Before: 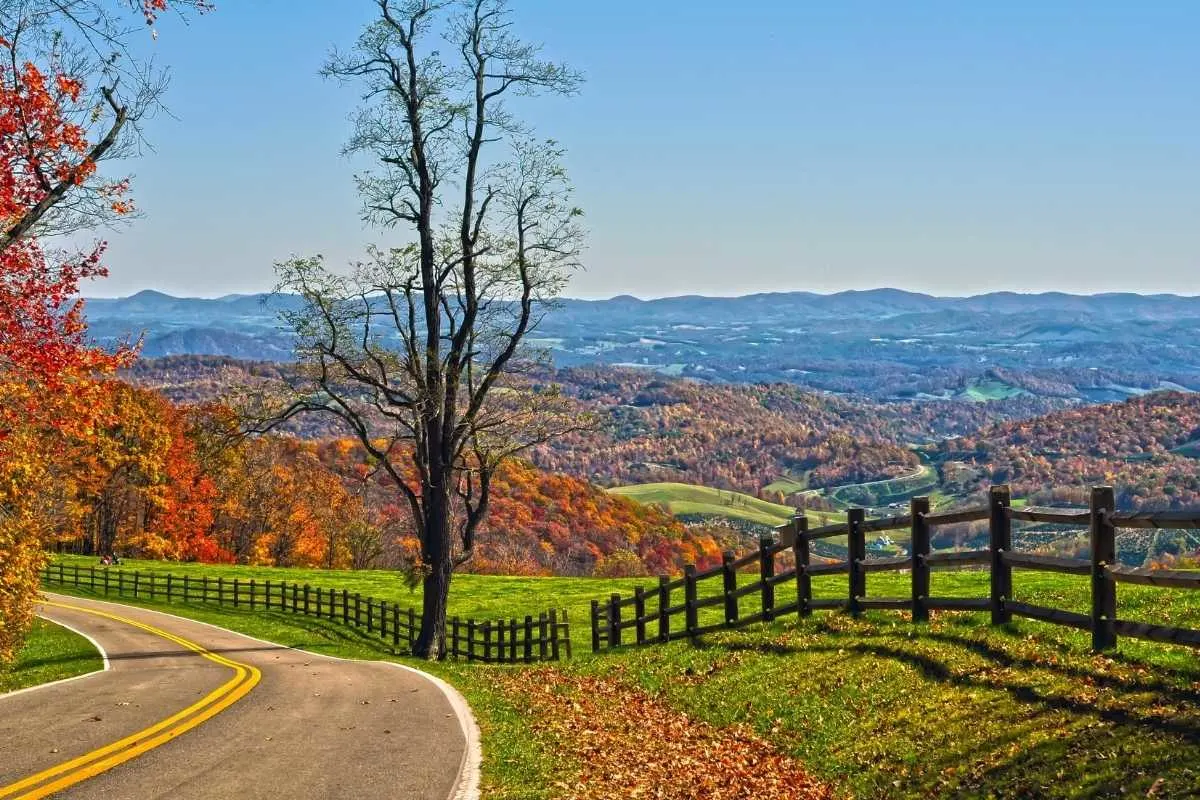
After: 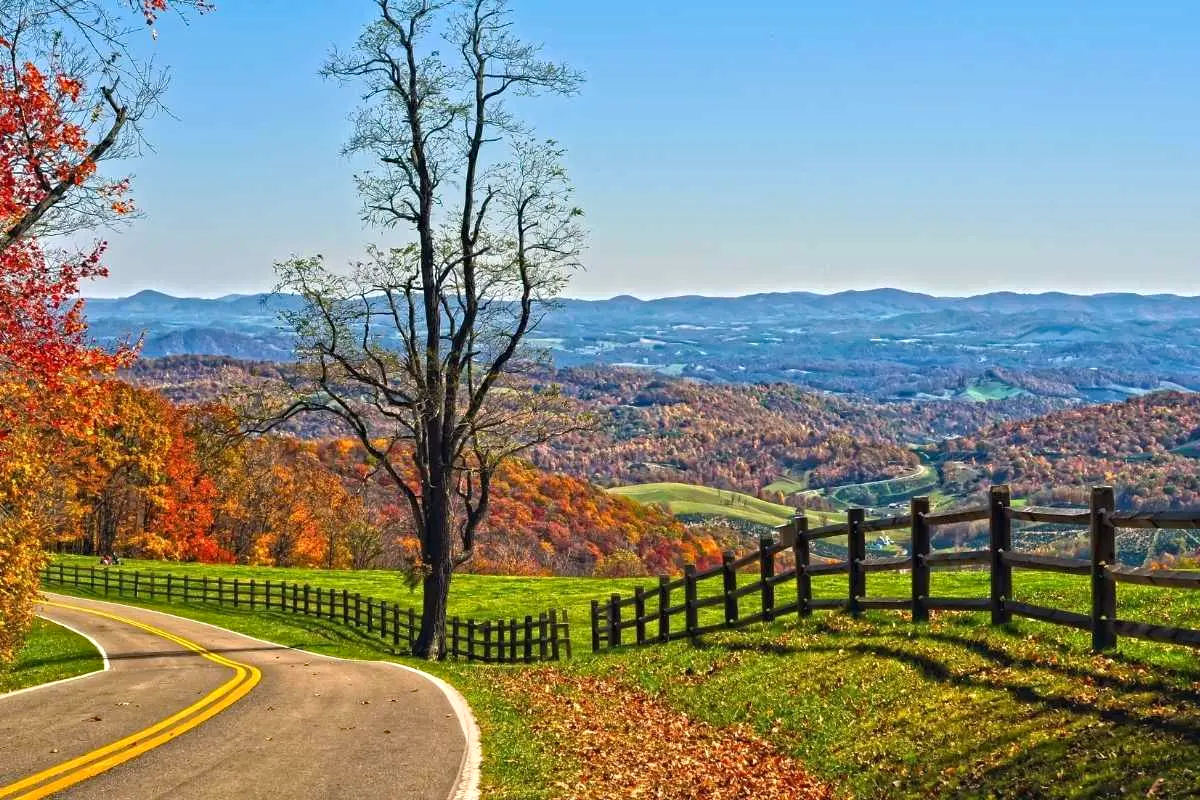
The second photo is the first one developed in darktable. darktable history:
haze removal: compatibility mode true, adaptive false
exposure: exposure 0.197 EV, compensate highlight preservation false
